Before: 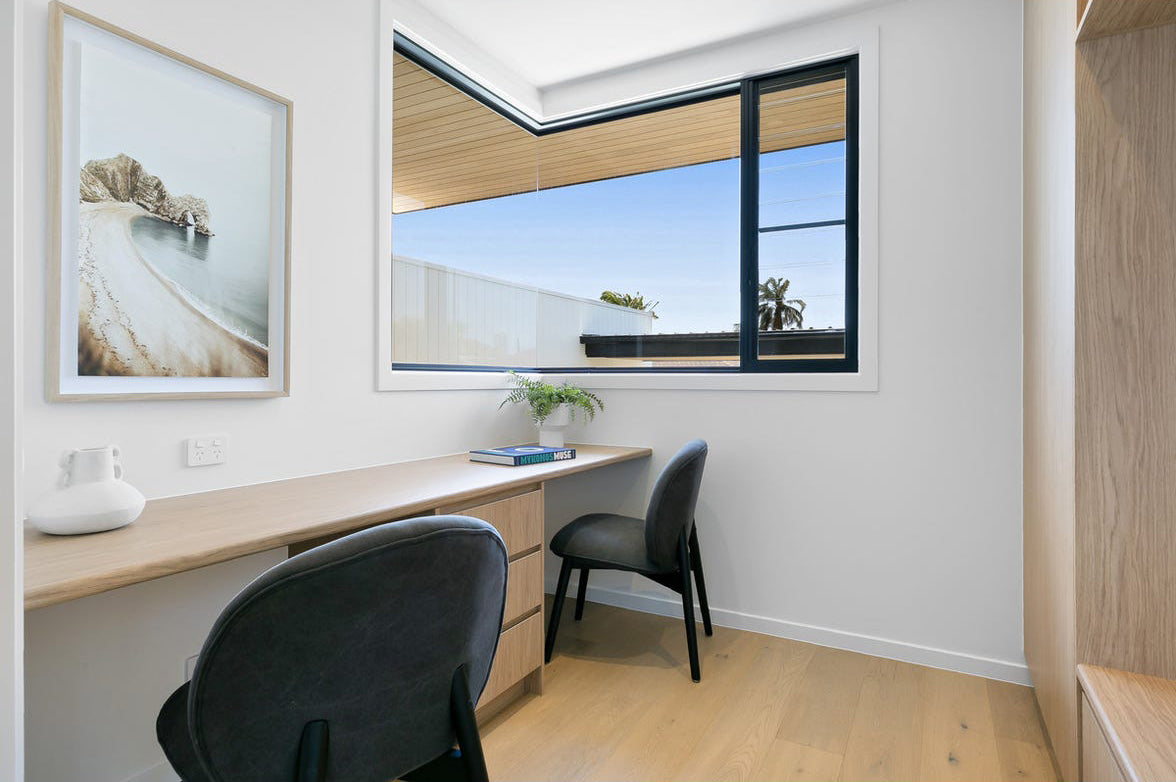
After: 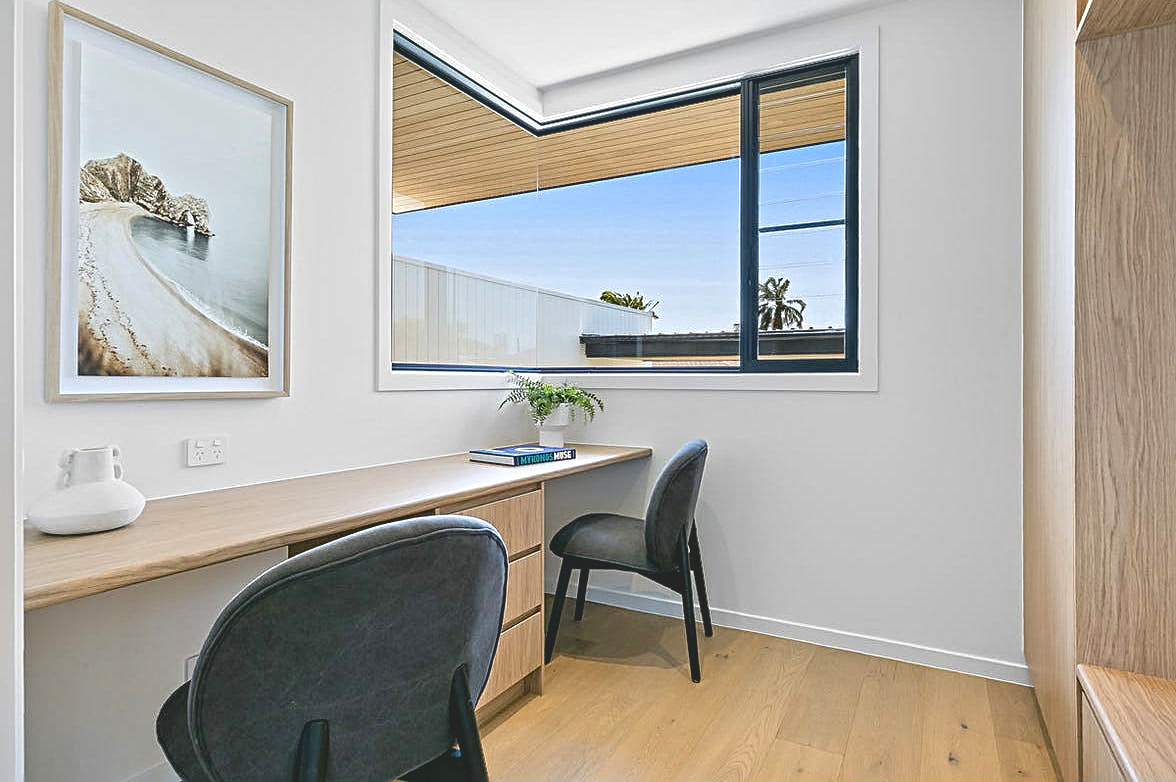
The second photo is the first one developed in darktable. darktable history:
exposure: black level correction 0, exposure 0.5 EV, compensate exposure bias true, compensate highlight preservation false
sharpen: on, module defaults
contrast equalizer: octaves 7, y [[0.5, 0.542, 0.583, 0.625, 0.667, 0.708], [0.5 ×6], [0.5 ×6], [0 ×6], [0 ×6]]
contrast brightness saturation: contrast -0.28
